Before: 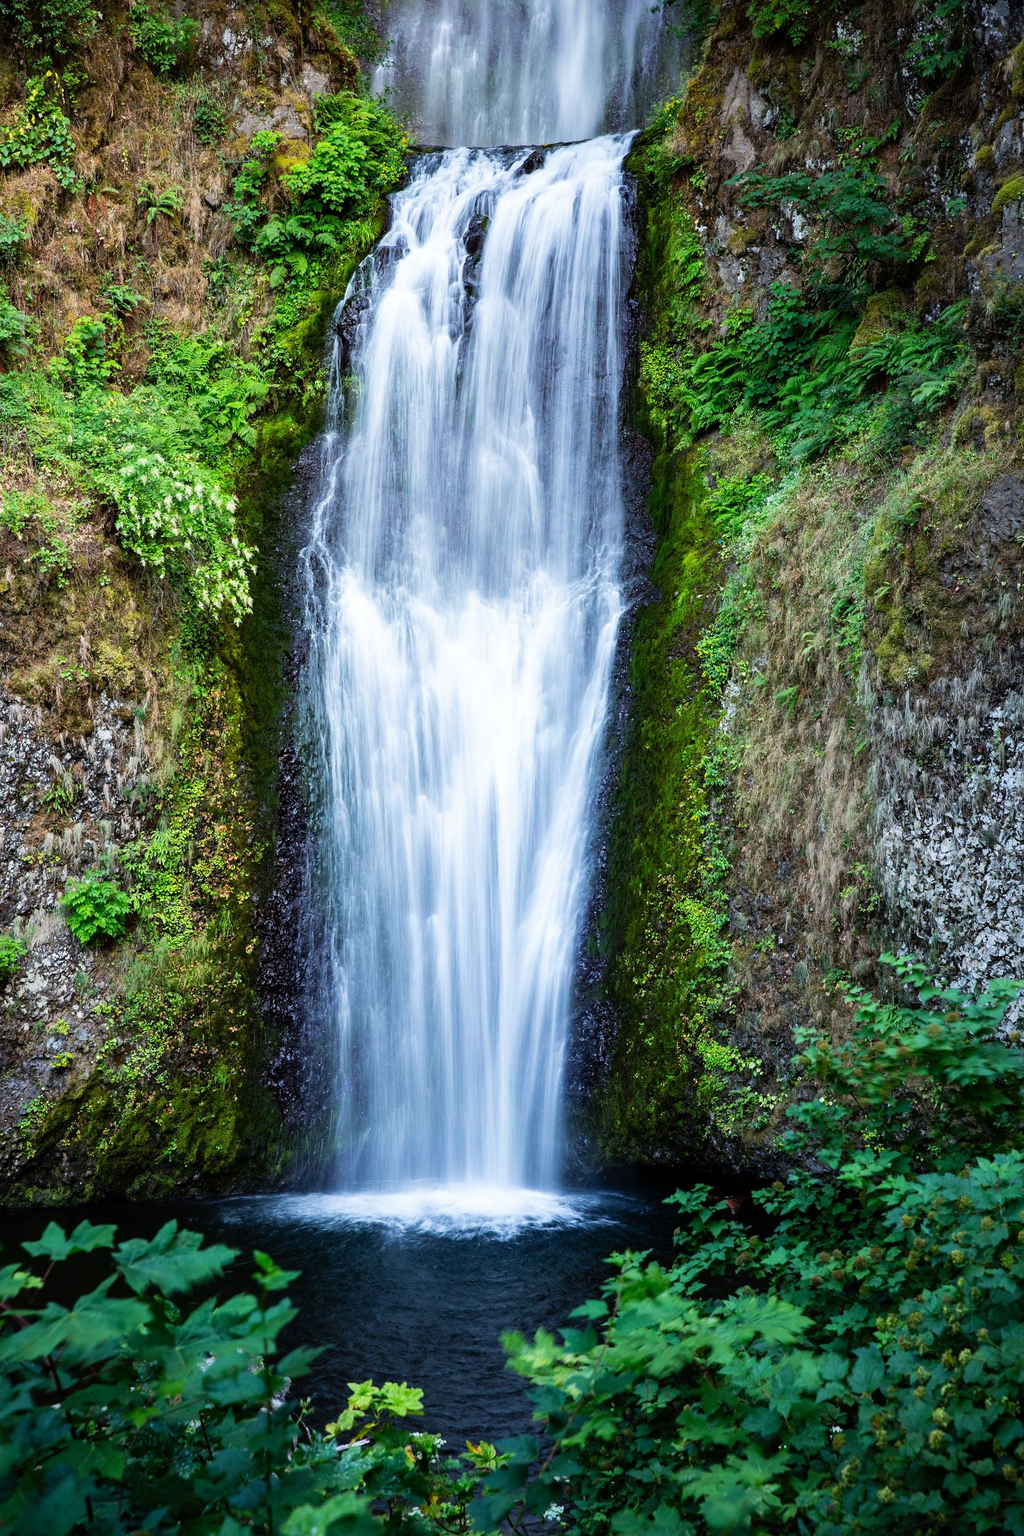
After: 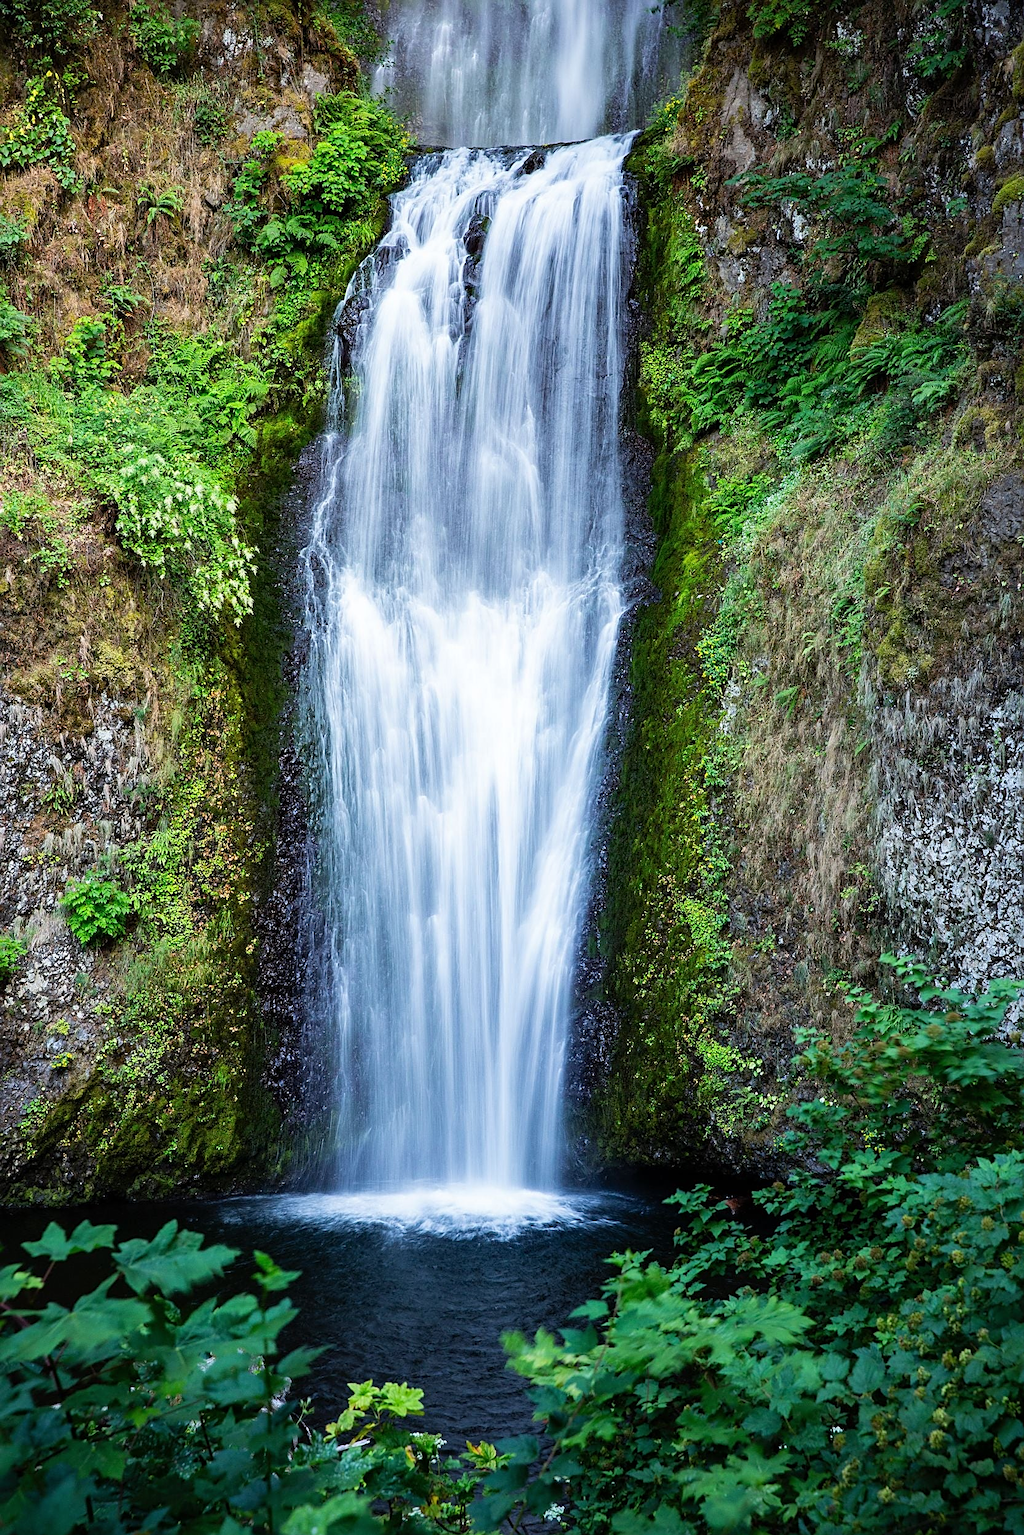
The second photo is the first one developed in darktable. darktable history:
shadows and highlights: radius 127.02, shadows 21.27, highlights -21.75, low approximation 0.01
sharpen: on, module defaults
